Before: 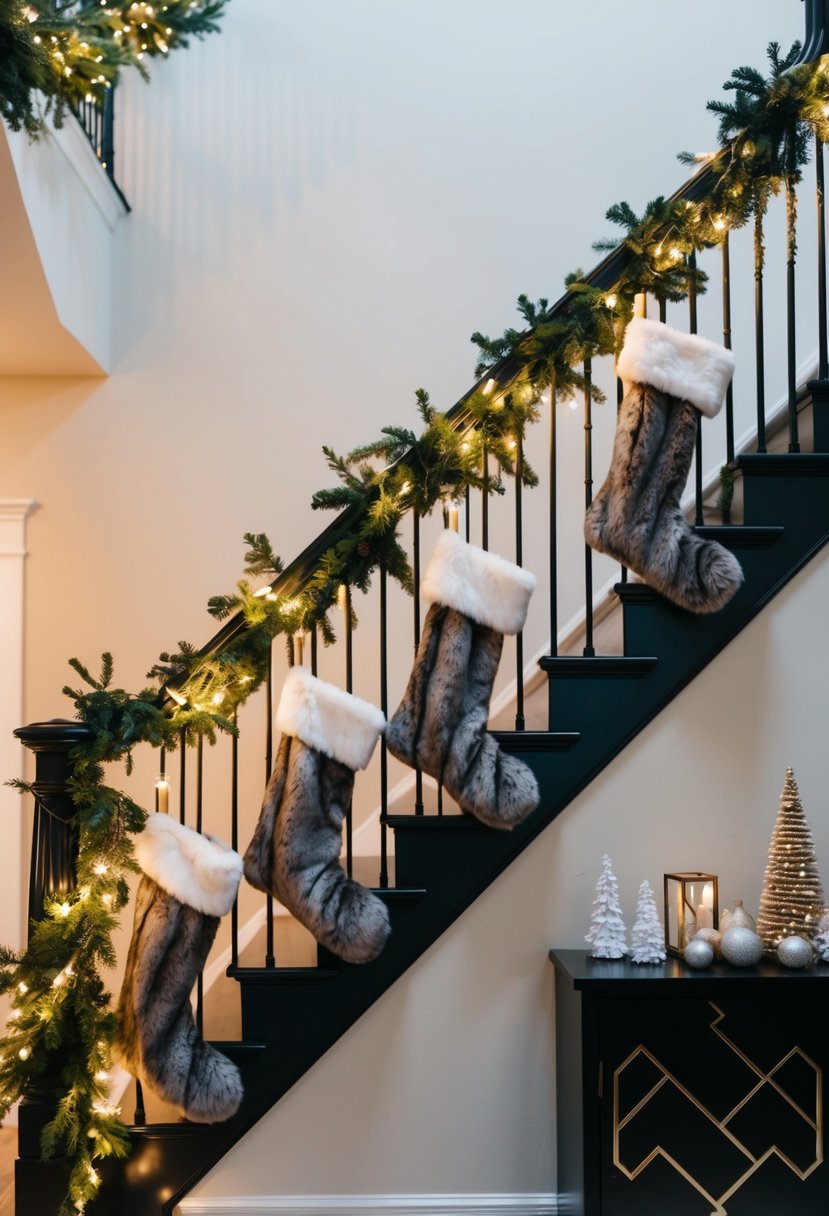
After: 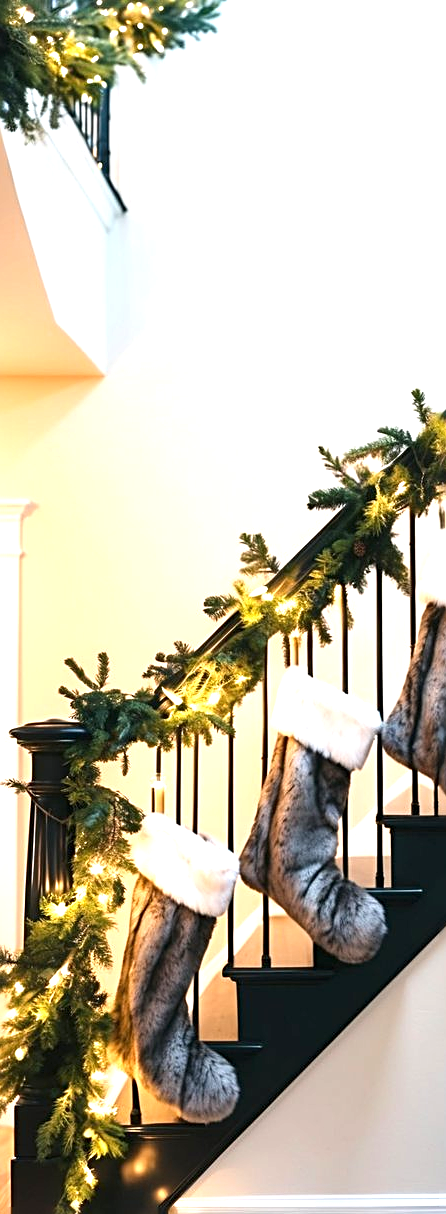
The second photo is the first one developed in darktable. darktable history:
sharpen: radius 2.767
crop: left 0.587%, right 45.588%, bottom 0.086%
exposure: black level correction 0, exposure 1.2 EV, compensate highlight preservation false
